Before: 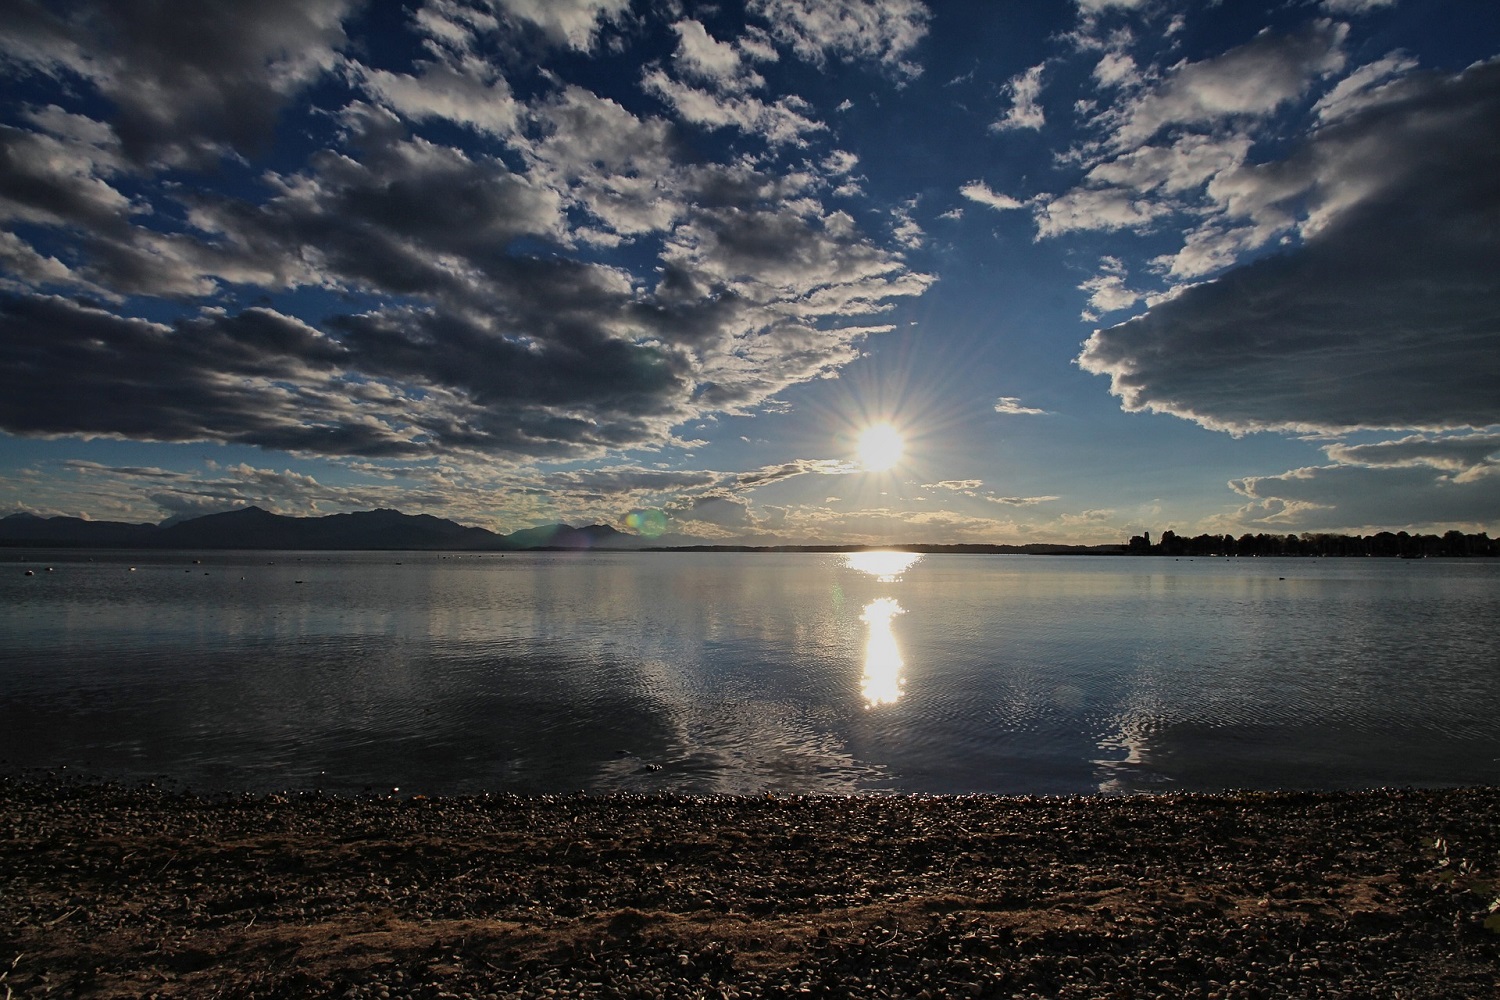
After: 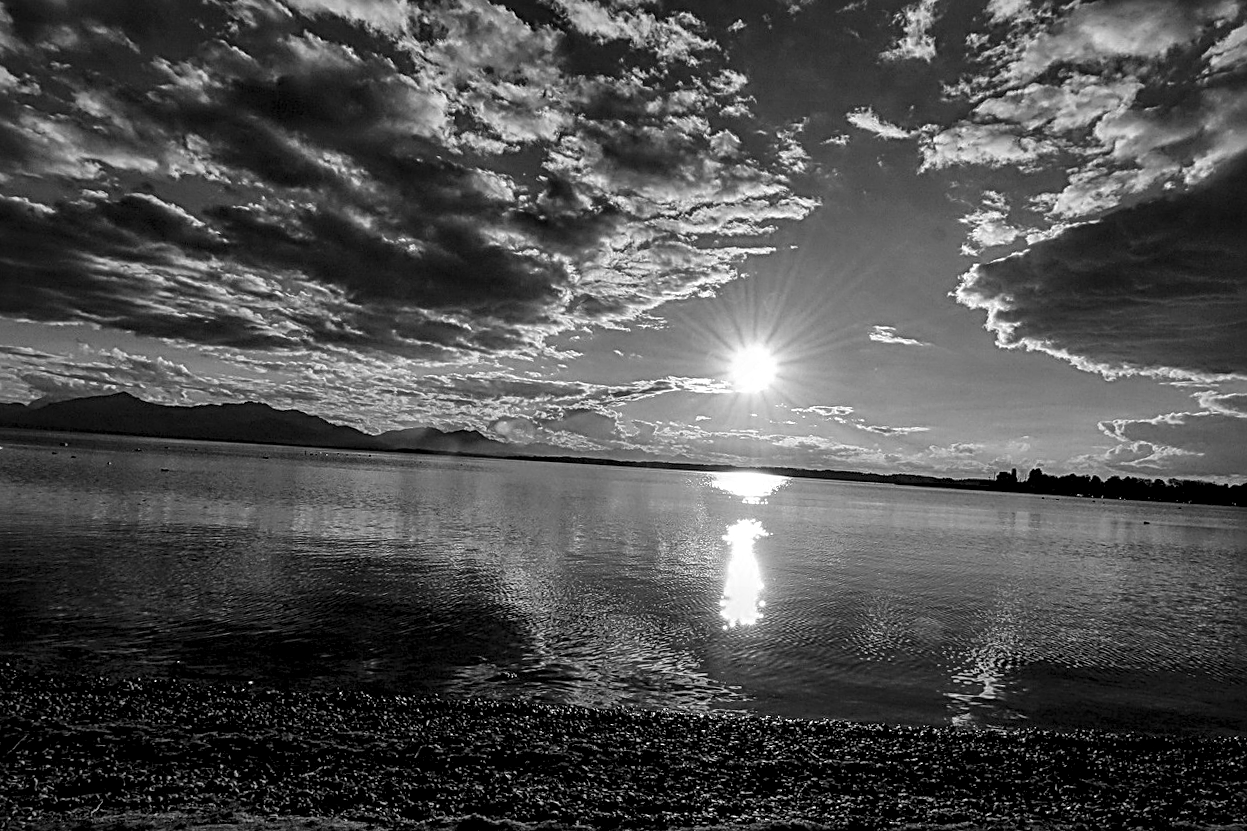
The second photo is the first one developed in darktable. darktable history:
crop and rotate: angle -3.27°, left 5.211%, top 5.211%, right 4.607%, bottom 4.607%
sharpen: radius 3.119
color calibration: output gray [0.253, 0.26, 0.487, 0], gray › normalize channels true, illuminant same as pipeline (D50), adaptation XYZ, x 0.346, y 0.359, gamut compression 0
local contrast: highlights 0%, shadows 0%, detail 182%
monochrome: on, module defaults
